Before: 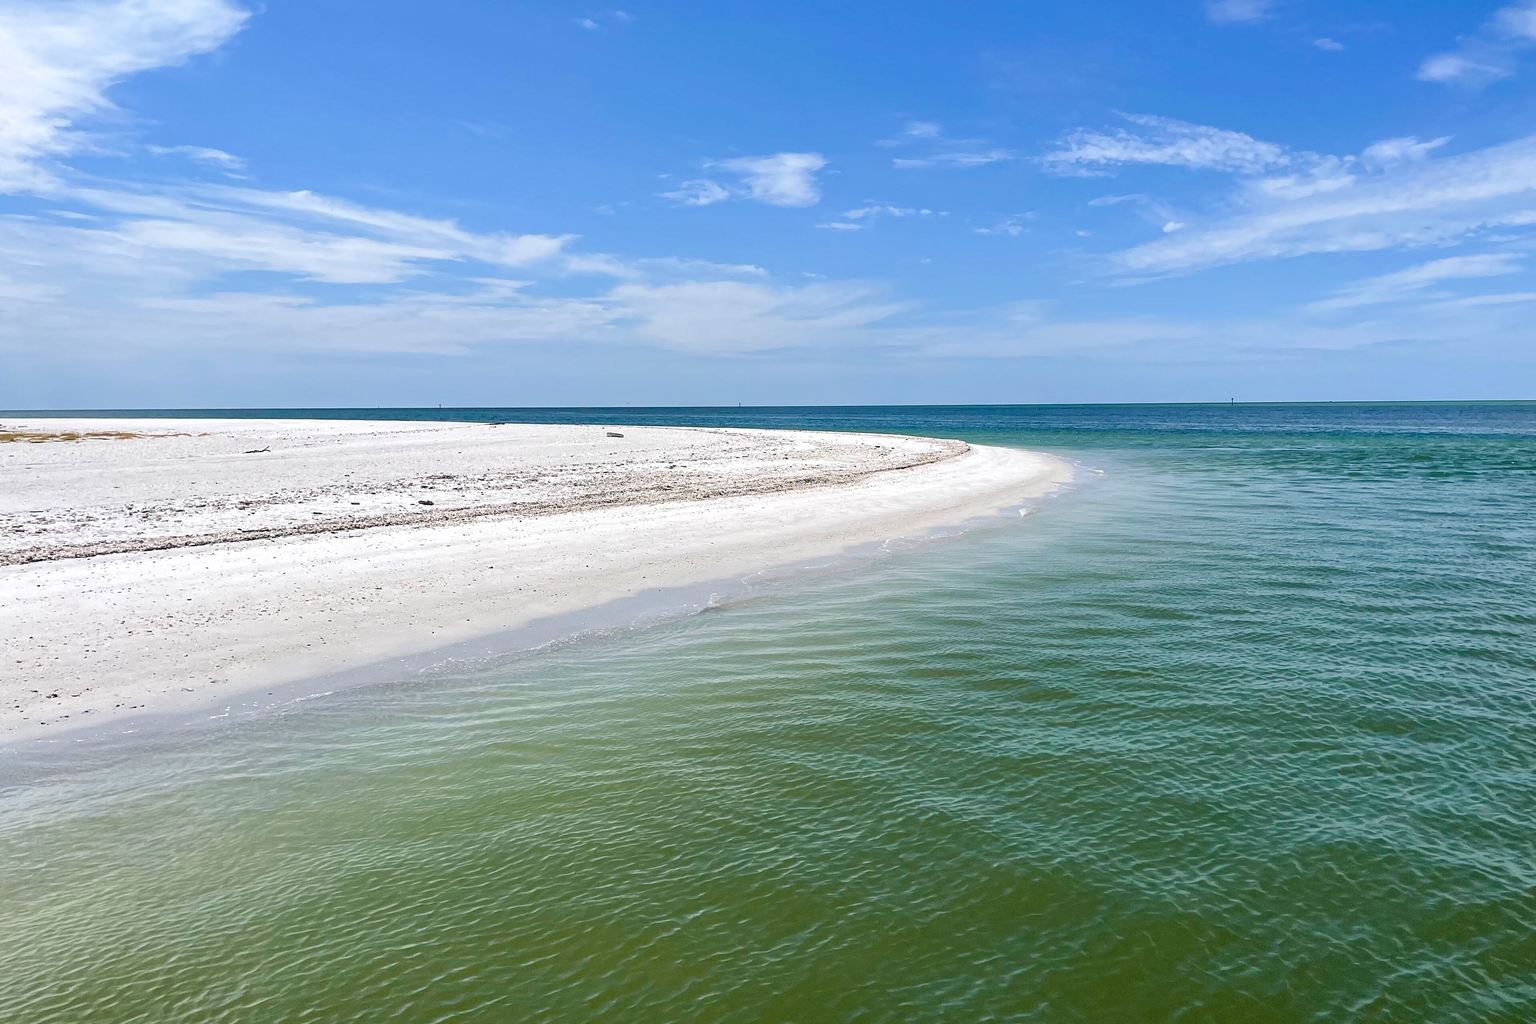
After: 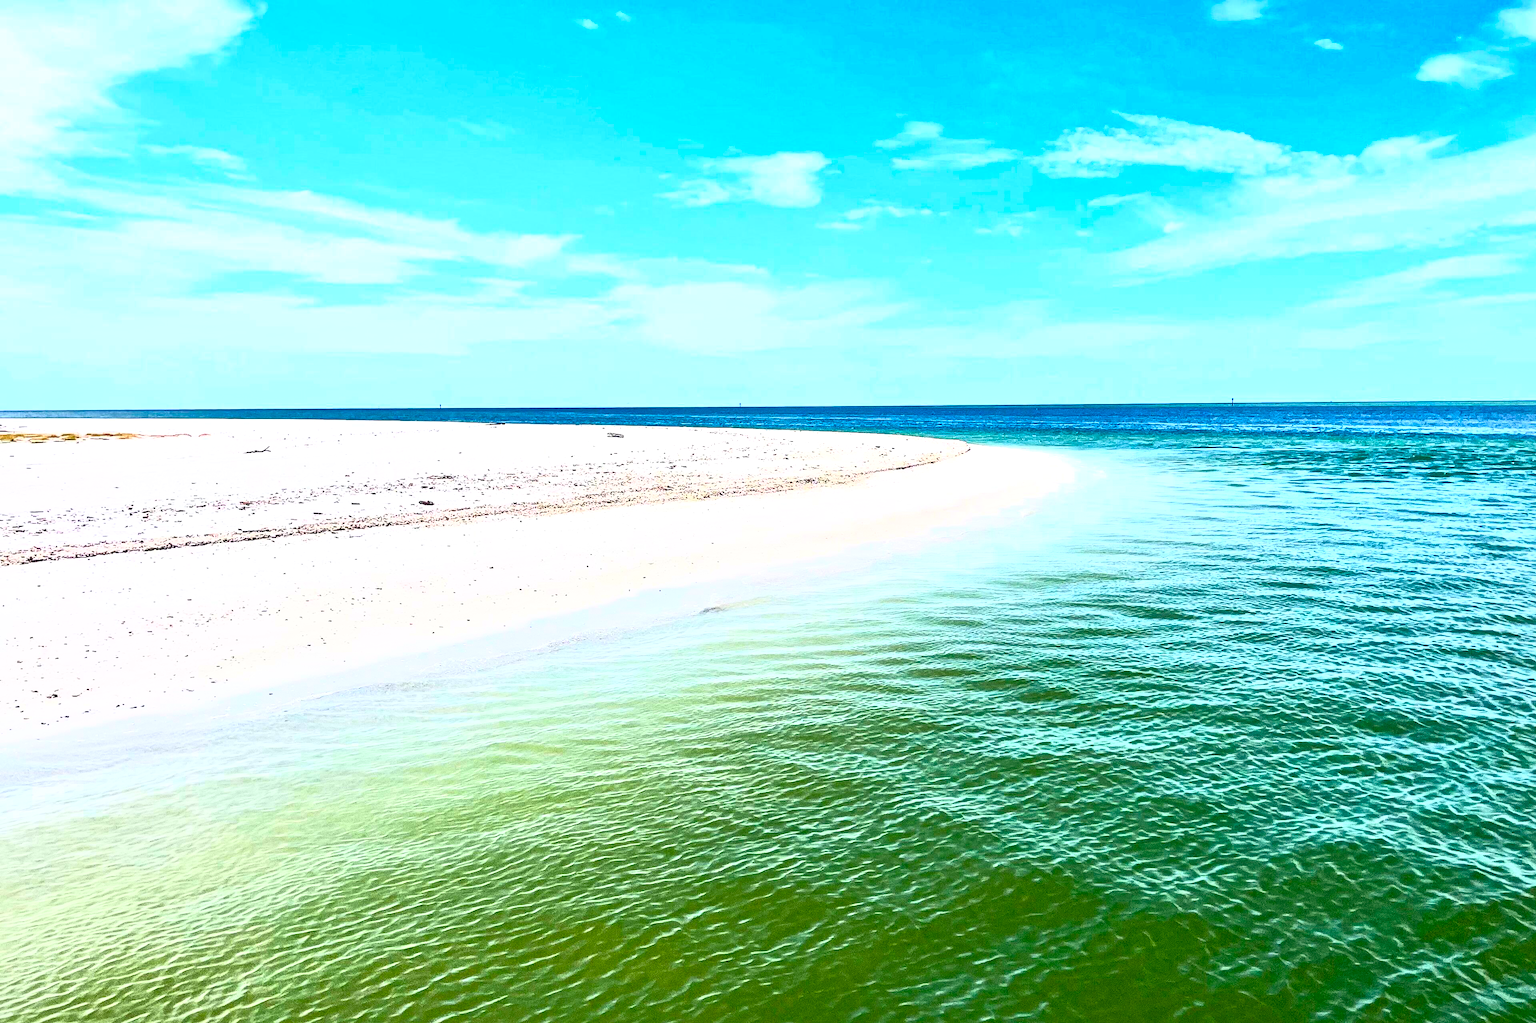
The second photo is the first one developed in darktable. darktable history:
contrast brightness saturation: contrast 0.988, brightness 0.997, saturation 0.99
local contrast: mode bilateral grid, contrast 24, coarseness 61, detail 152%, midtone range 0.2
exposure: black level correction 0.001, exposure -0.204 EV, compensate exposure bias true, compensate highlight preservation false
